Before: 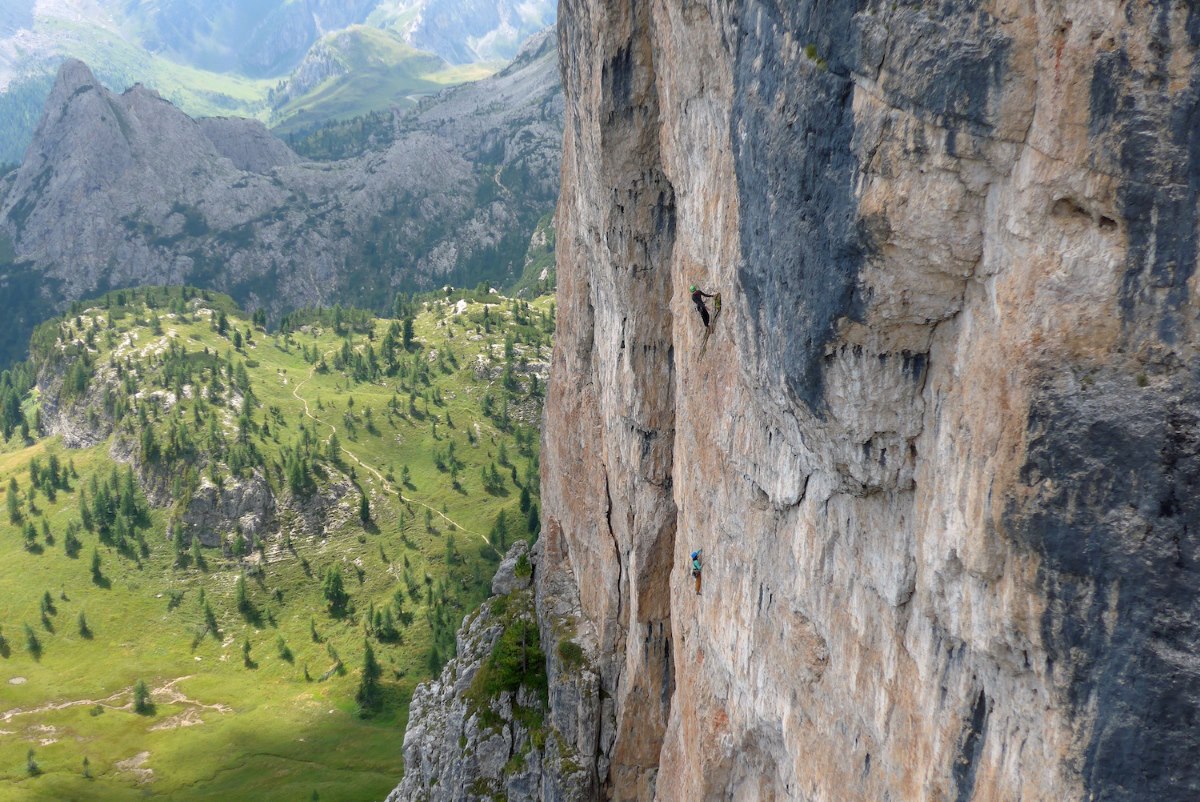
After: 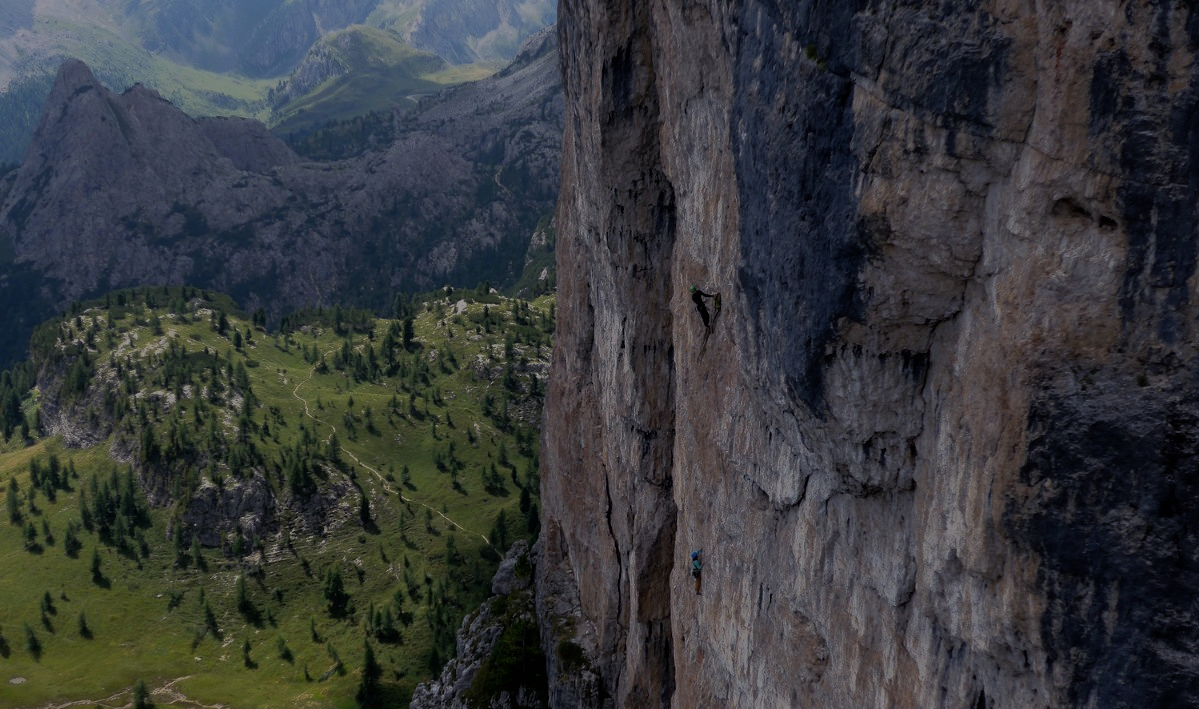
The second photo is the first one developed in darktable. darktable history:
color balance rgb: shadows lift › luminance -21.849%, shadows lift › chroma 6.633%, shadows lift › hue 272.25°, perceptual saturation grading › global saturation 0.194%, global vibrance 20%
crop and rotate: top 0%, bottom 11.476%
tone equalizer: -8 EV -1.99 EV, -7 EV -1.99 EV, -6 EV -2 EV, -5 EV -1.99 EV, -4 EV -1.98 EV, -3 EV -1.97 EV, -2 EV -1.97 EV, -1 EV -1.61 EV, +0 EV -1.99 EV, edges refinement/feathering 500, mask exposure compensation -1.57 EV, preserve details no
filmic rgb: black relative exposure -7.65 EV, white relative exposure 4.56 EV, hardness 3.61, color science v6 (2022)
